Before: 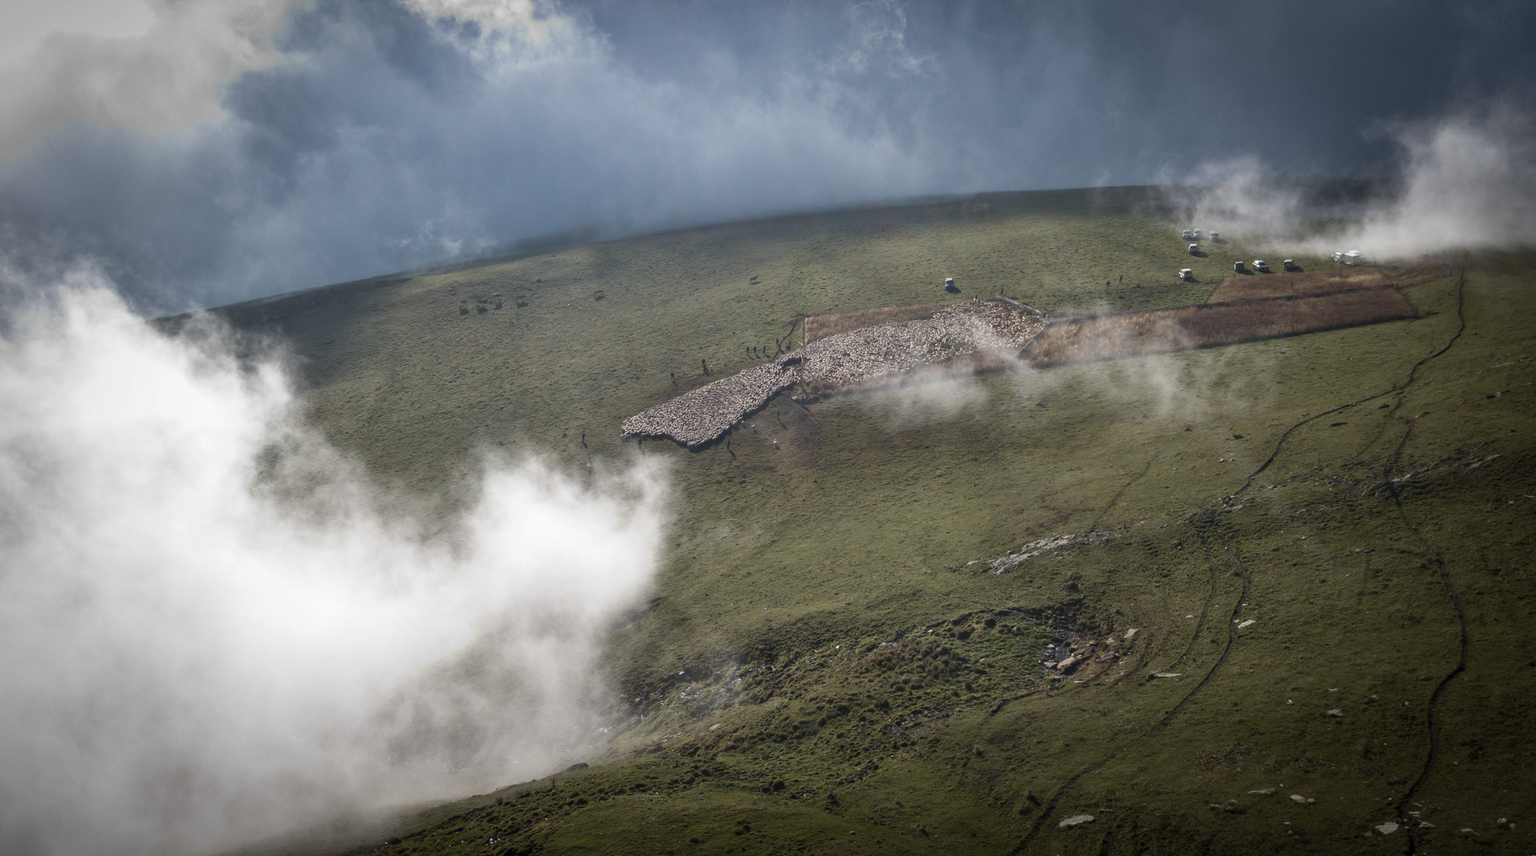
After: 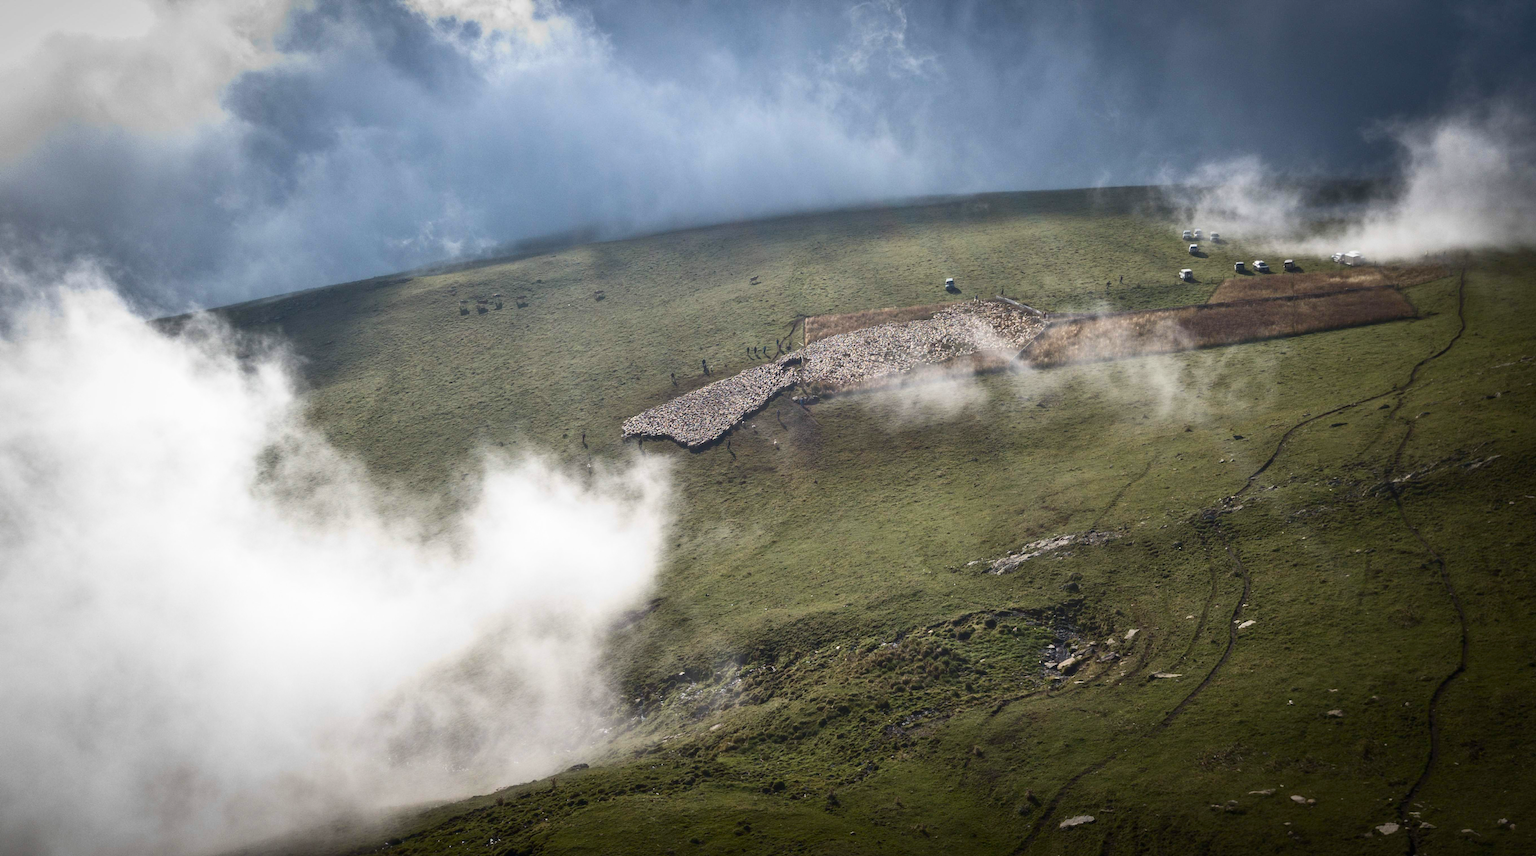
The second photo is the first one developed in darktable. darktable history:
contrast brightness saturation: contrast 0.225, brightness 0.105, saturation 0.287
